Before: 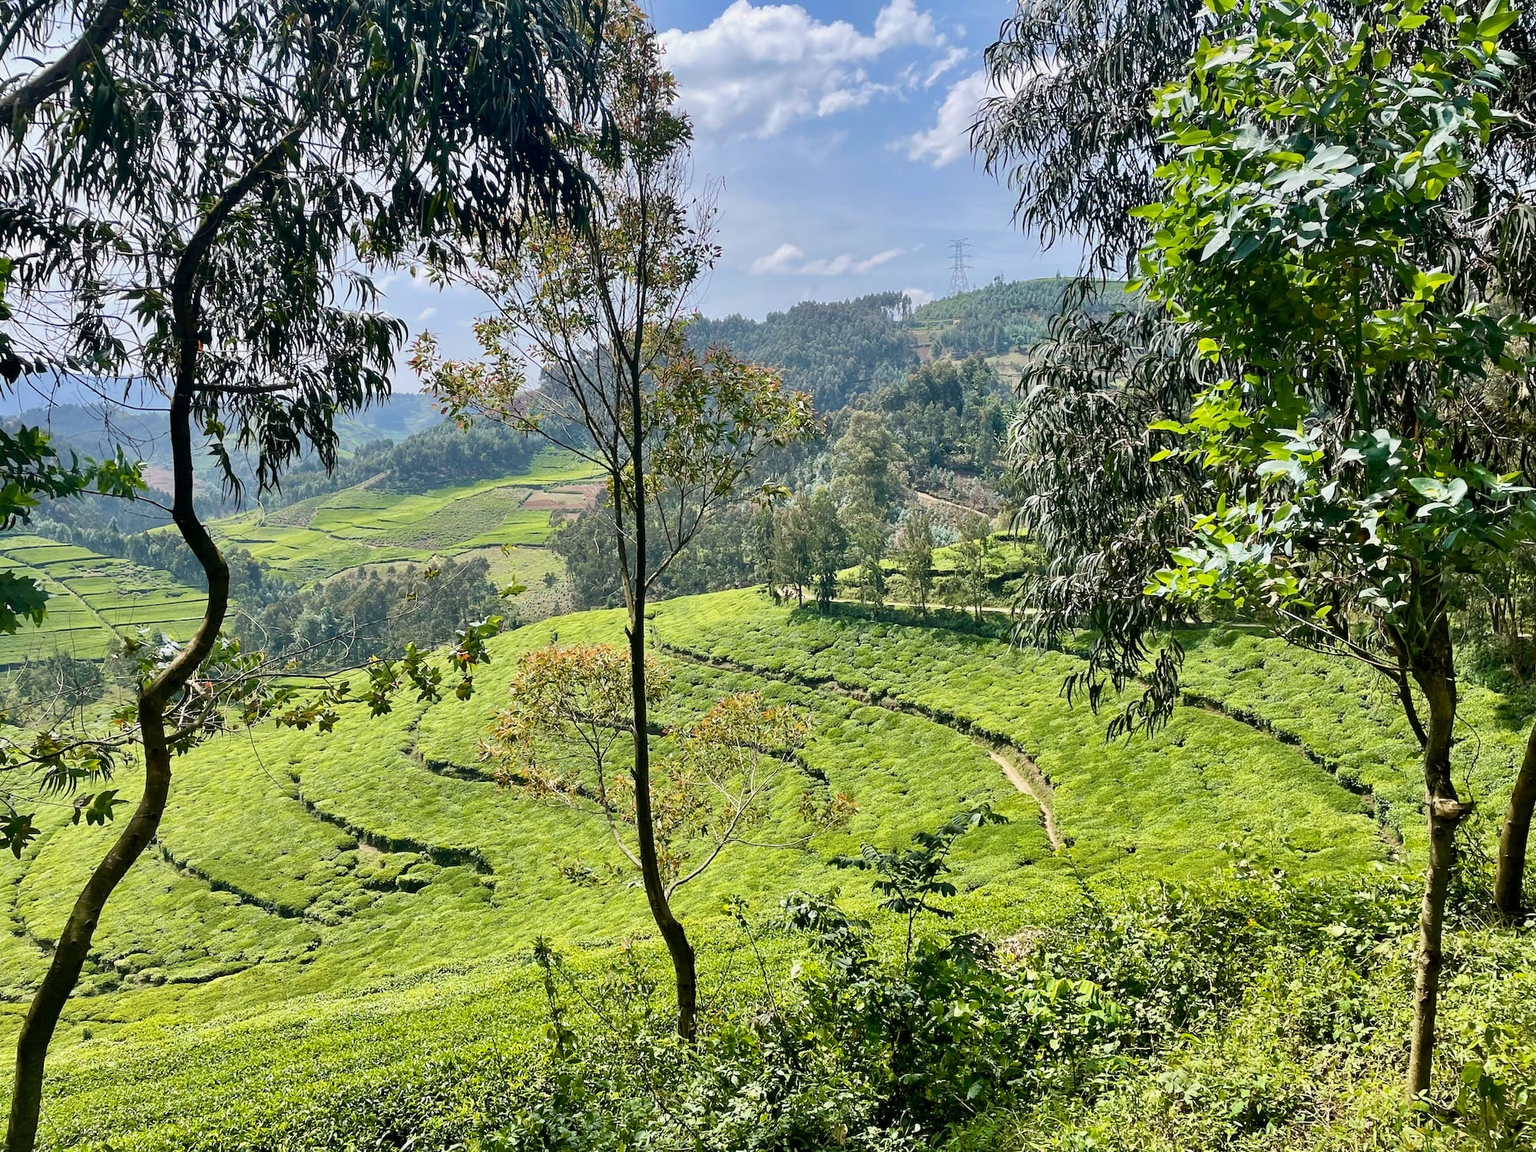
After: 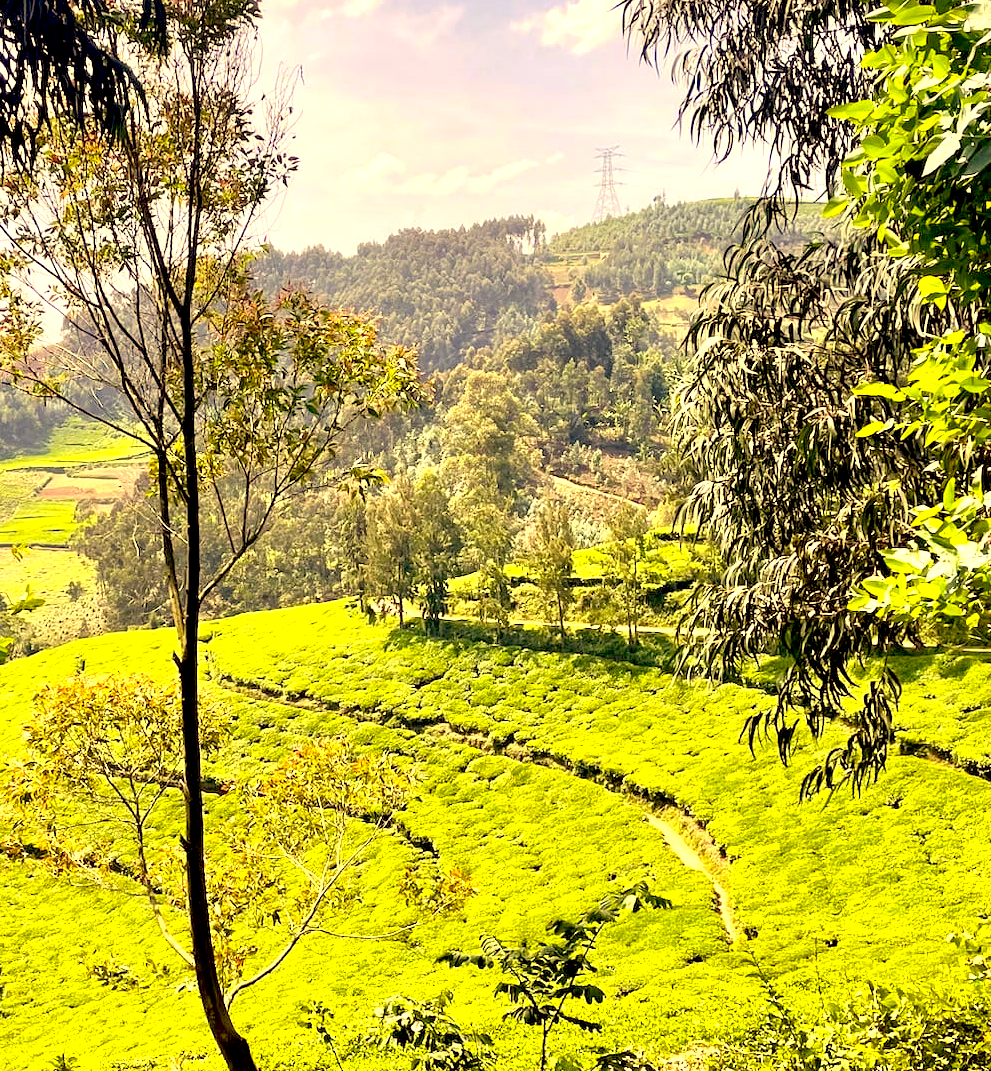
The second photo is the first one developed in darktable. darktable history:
crop: left 32.075%, top 10.976%, right 18.355%, bottom 17.596%
exposure: black level correction 0.01, exposure 1 EV, compensate highlight preservation false
color correction: highlights a* 10.12, highlights b* 39.04, shadows a* 14.62, shadows b* 3.37
